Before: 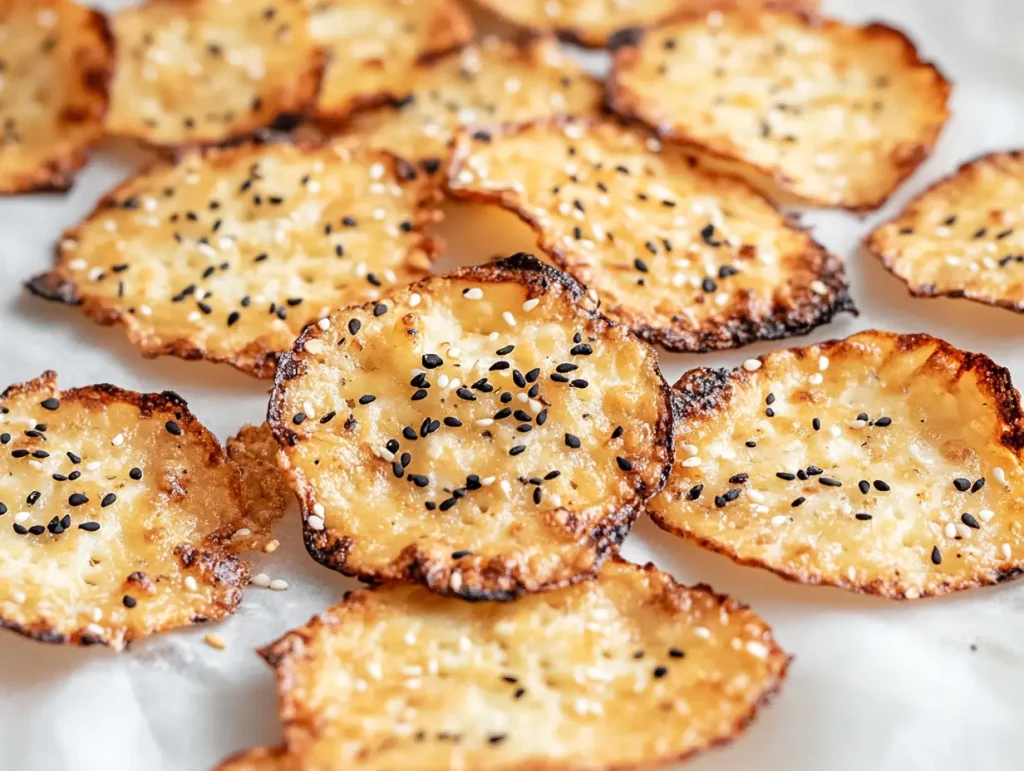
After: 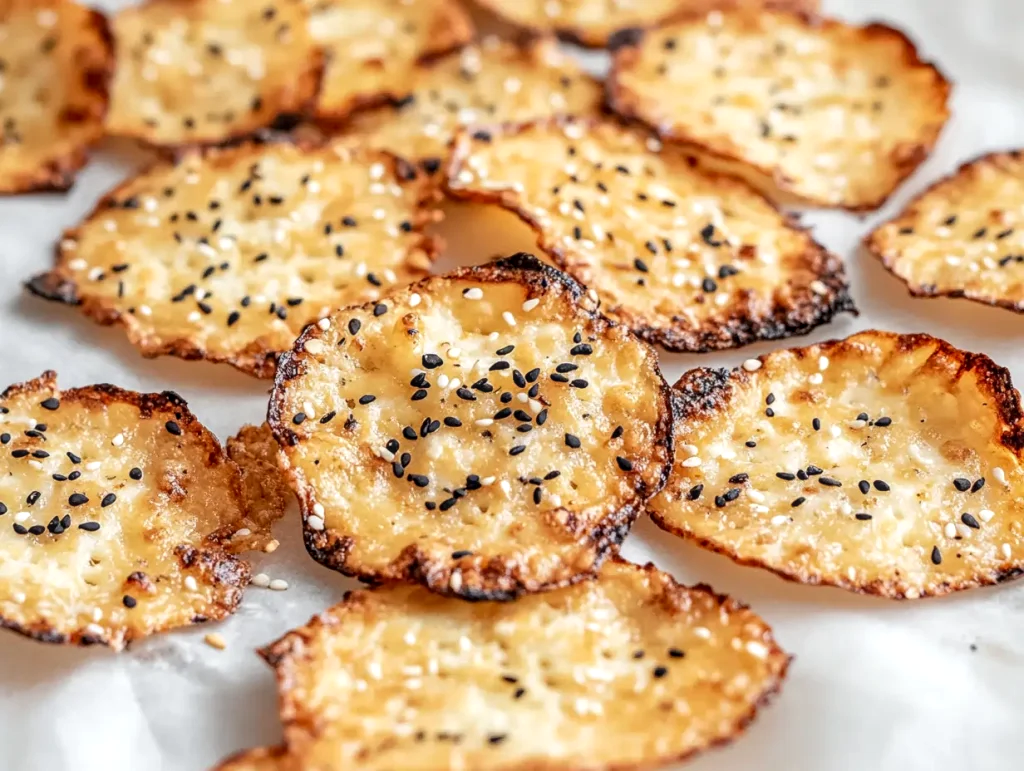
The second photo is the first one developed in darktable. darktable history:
local contrast: on, module defaults
exposure: black level correction 0, compensate exposure bias true, compensate highlight preservation false
